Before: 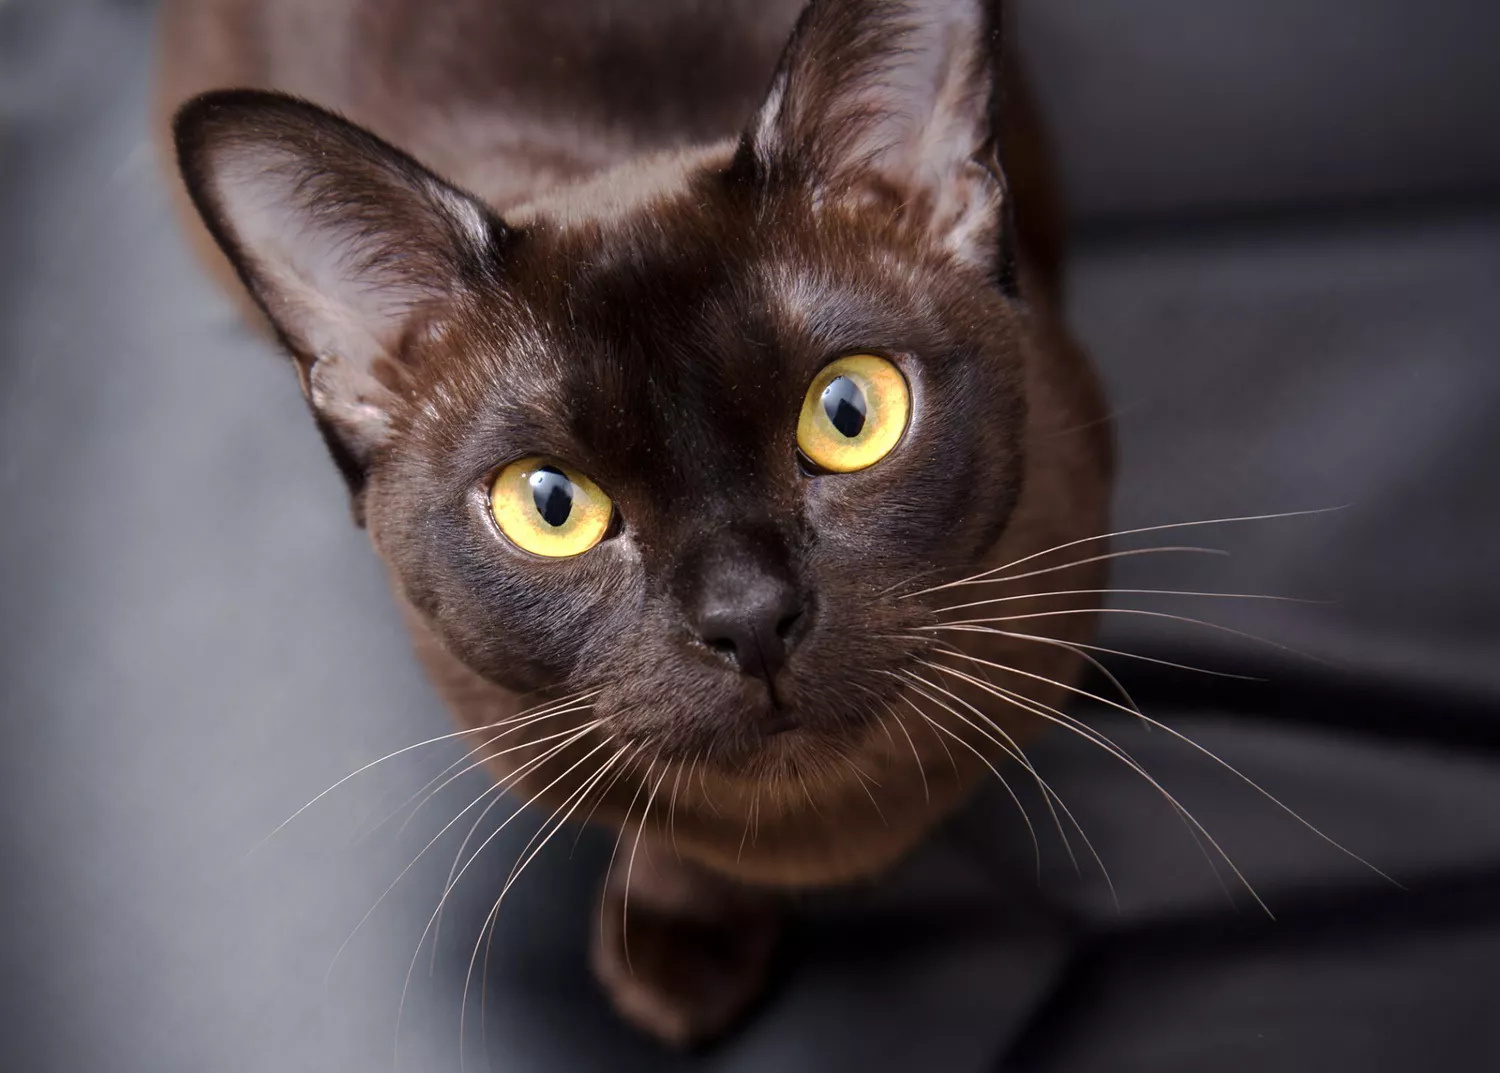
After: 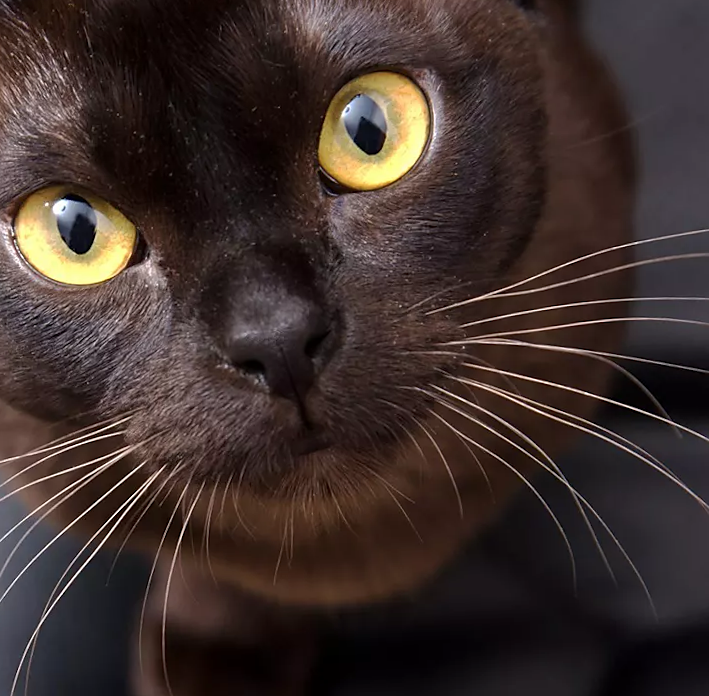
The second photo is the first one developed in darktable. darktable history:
sharpen: radius 1.458, amount 0.398, threshold 1.271
crop: left 31.379%, top 24.658%, right 20.326%, bottom 6.628%
rotate and perspective: rotation -2°, crop left 0.022, crop right 0.978, crop top 0.049, crop bottom 0.951
